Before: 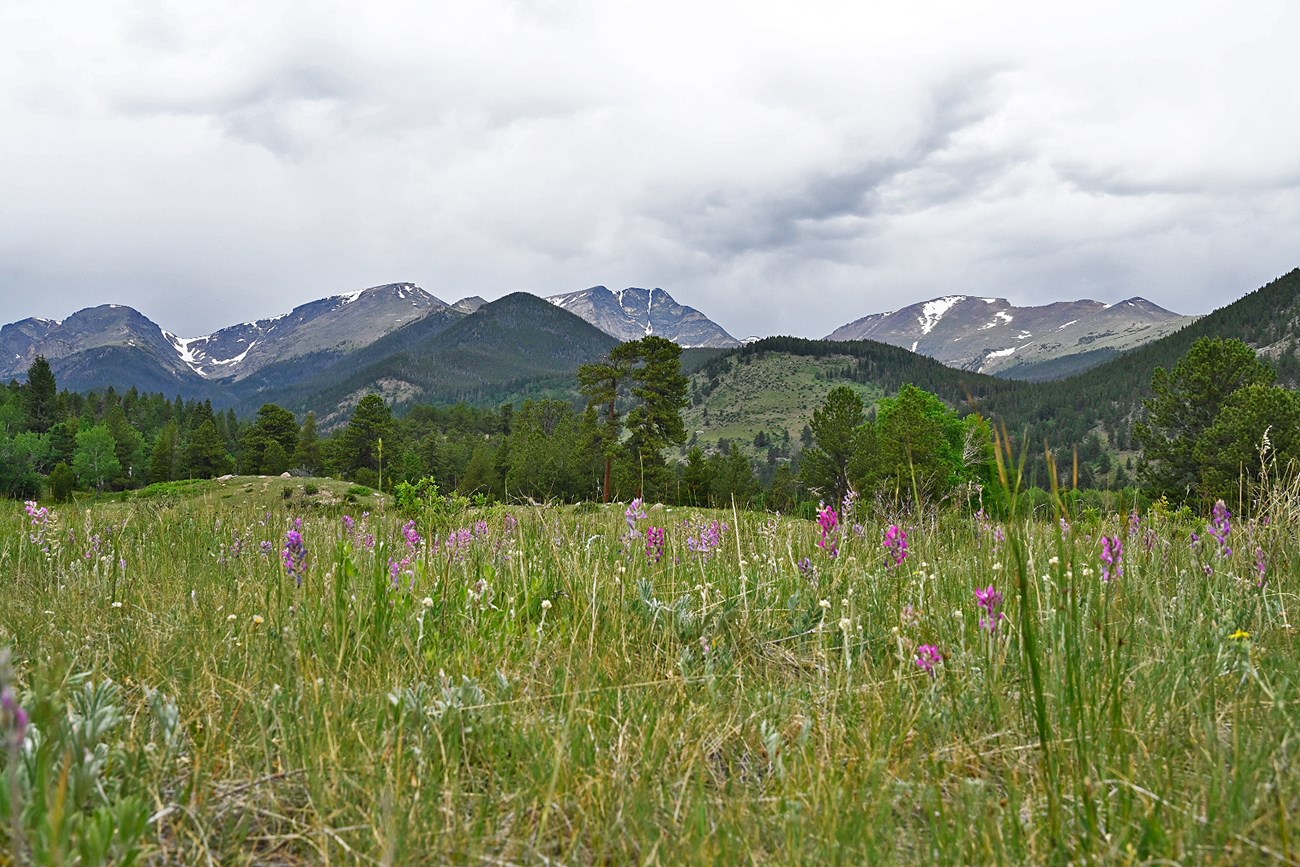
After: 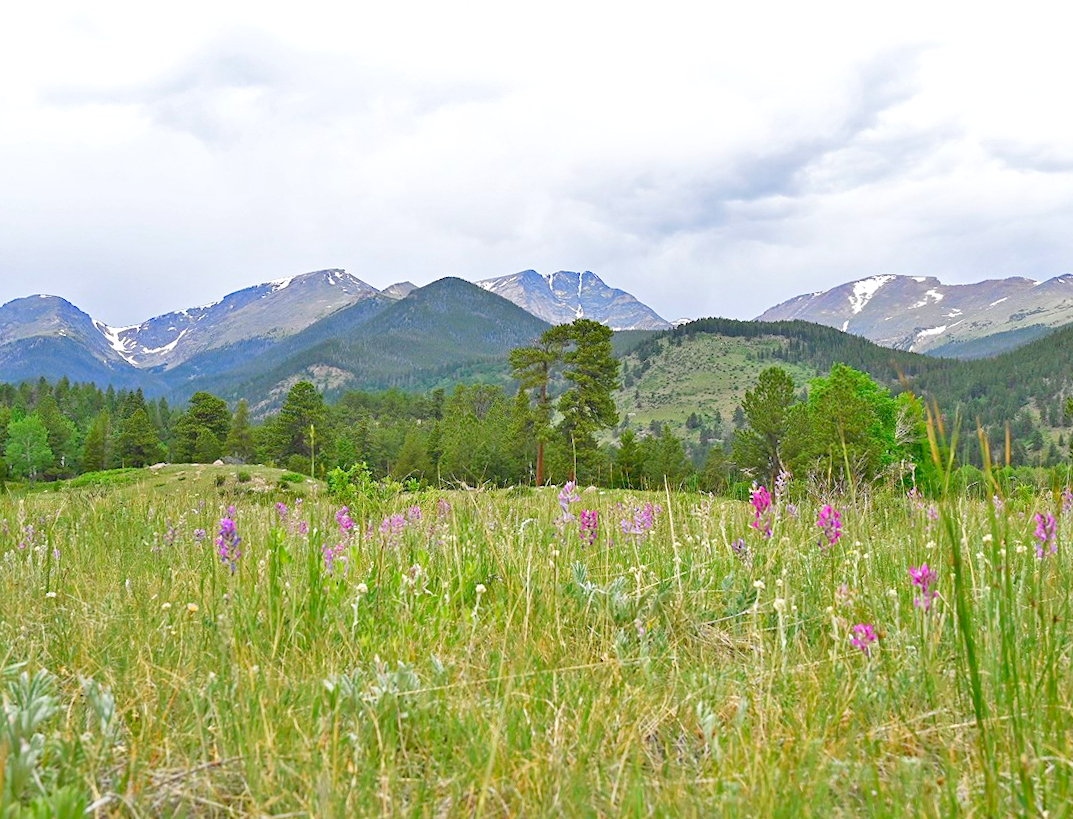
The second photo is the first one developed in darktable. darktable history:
color zones: curves: ch0 [(0.068, 0.464) (0.25, 0.5) (0.48, 0.508) (0.75, 0.536) (0.886, 0.476) (0.967, 0.456)]; ch1 [(0.066, 0.456) (0.25, 0.5) (0.616, 0.508) (0.746, 0.56) (0.934, 0.444)]
crop and rotate: angle 0.757°, left 4.416%, top 1.062%, right 11.388%, bottom 2.551%
levels: levels [0, 0.397, 0.955]
